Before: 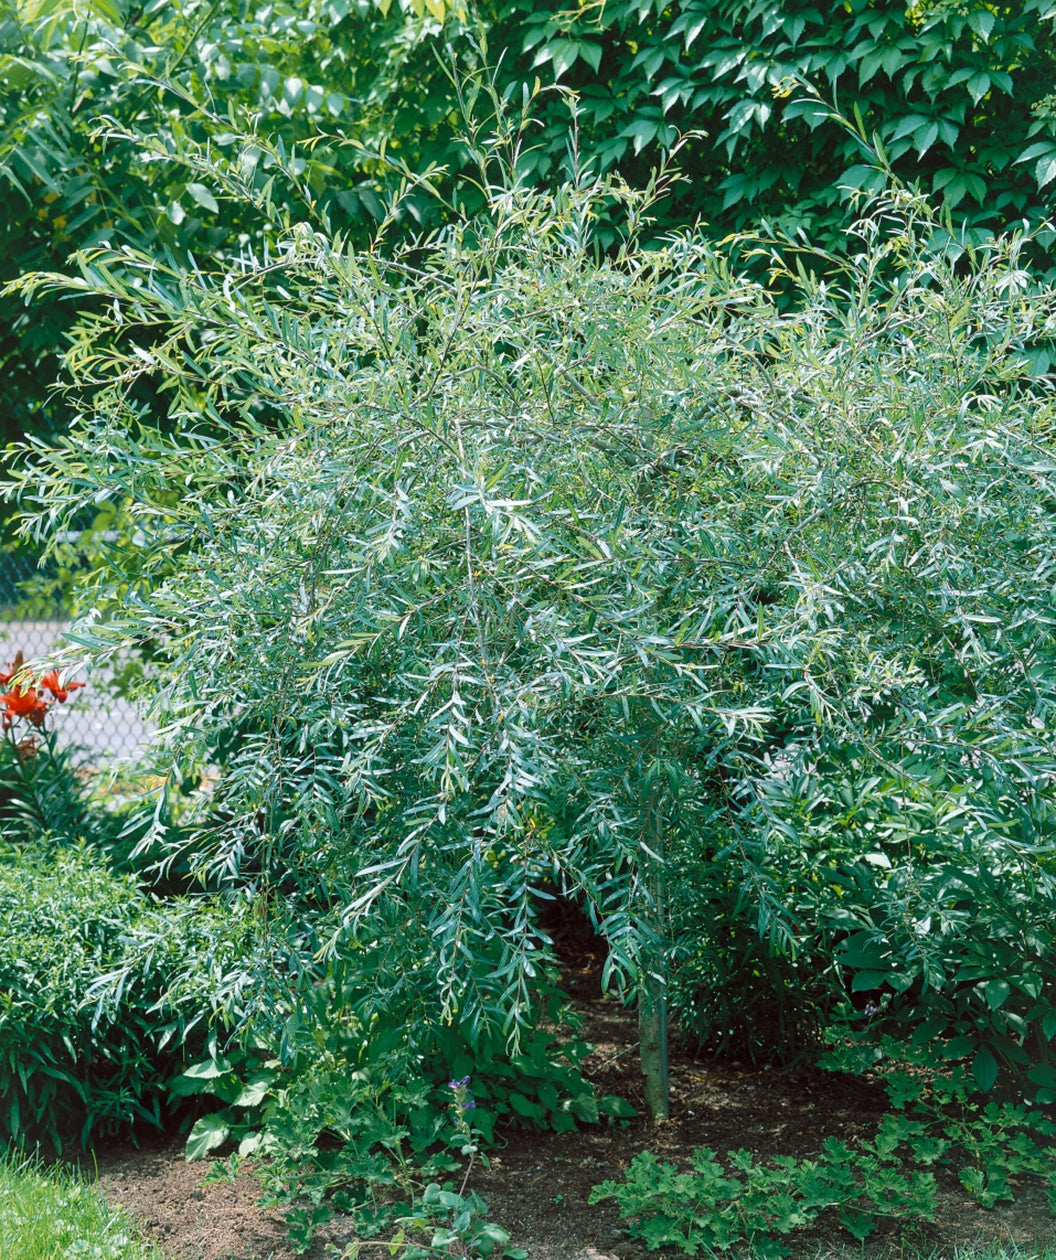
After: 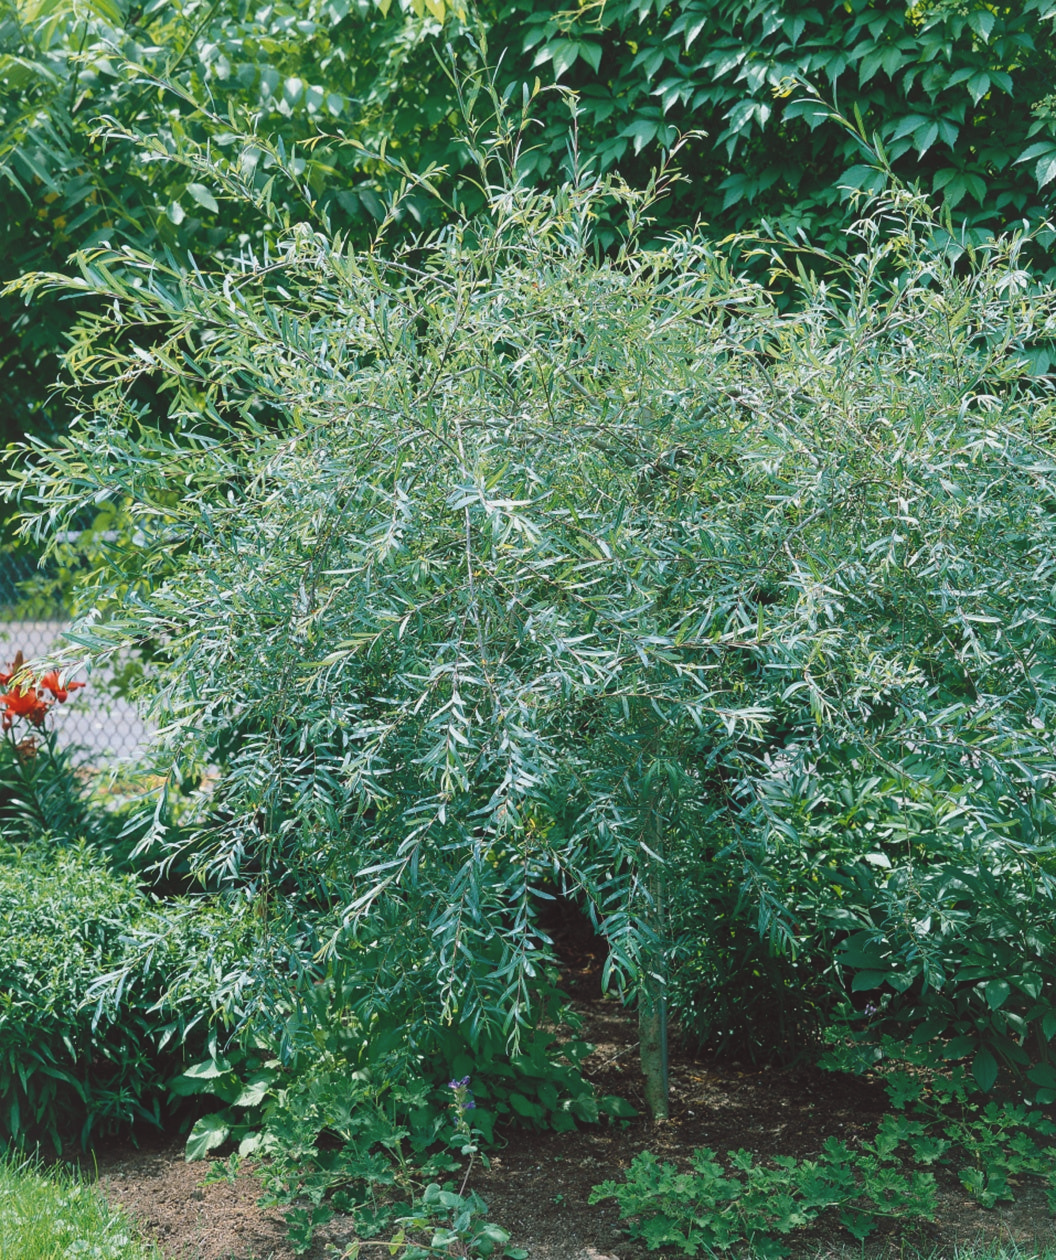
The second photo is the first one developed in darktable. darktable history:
exposure: black level correction -0.012, exposure -0.194 EV, compensate highlight preservation false
